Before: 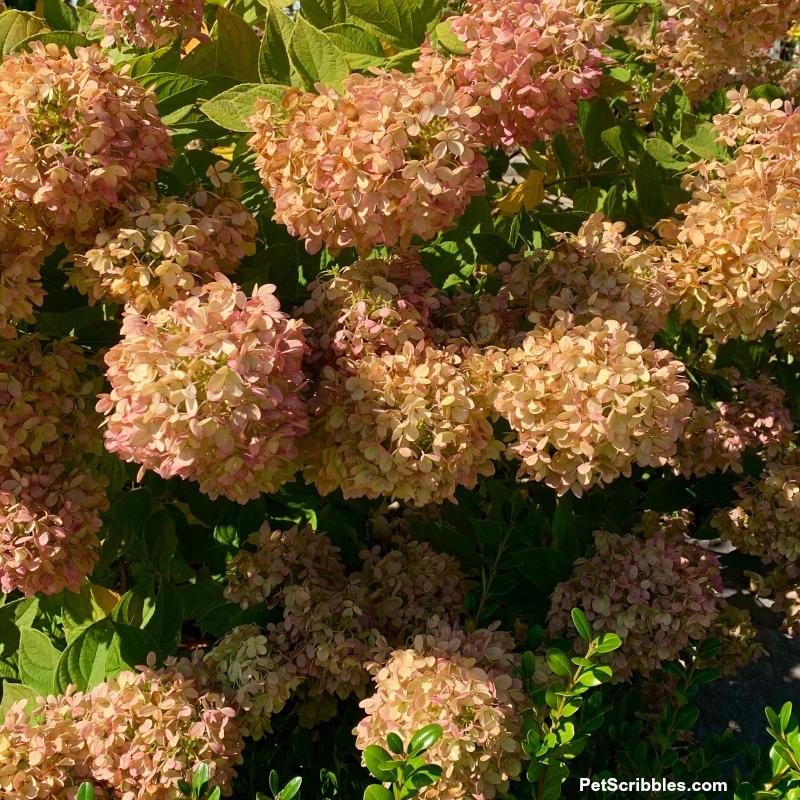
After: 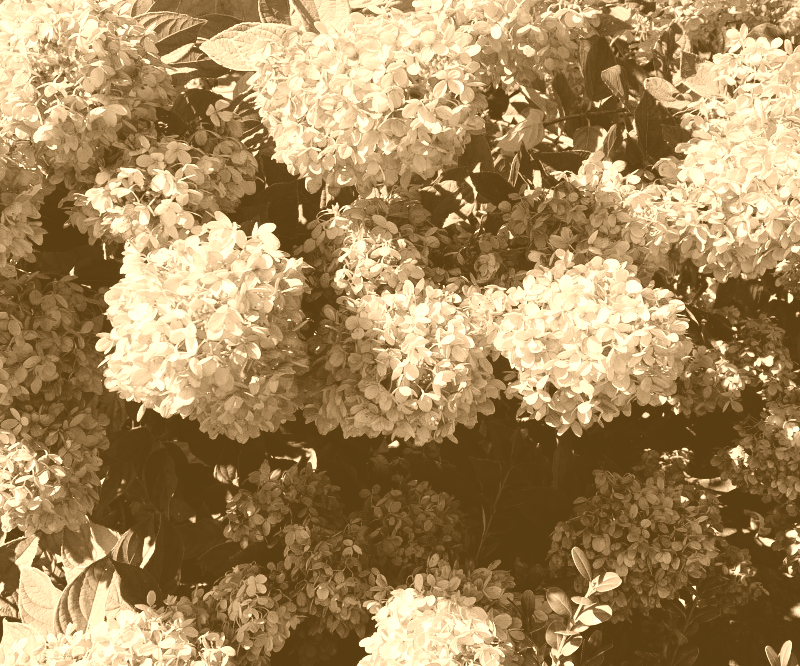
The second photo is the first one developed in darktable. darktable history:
tone equalizer: -8 EV -0.417 EV, -7 EV -0.389 EV, -6 EV -0.333 EV, -5 EV -0.222 EV, -3 EV 0.222 EV, -2 EV 0.333 EV, -1 EV 0.389 EV, +0 EV 0.417 EV, edges refinement/feathering 500, mask exposure compensation -1.57 EV, preserve details no
colorize: hue 28.8°, source mix 100%
crop: top 7.625%, bottom 8.027%
filmic rgb: black relative exposure -7.65 EV, white relative exposure 4.56 EV, hardness 3.61, contrast 1.05
